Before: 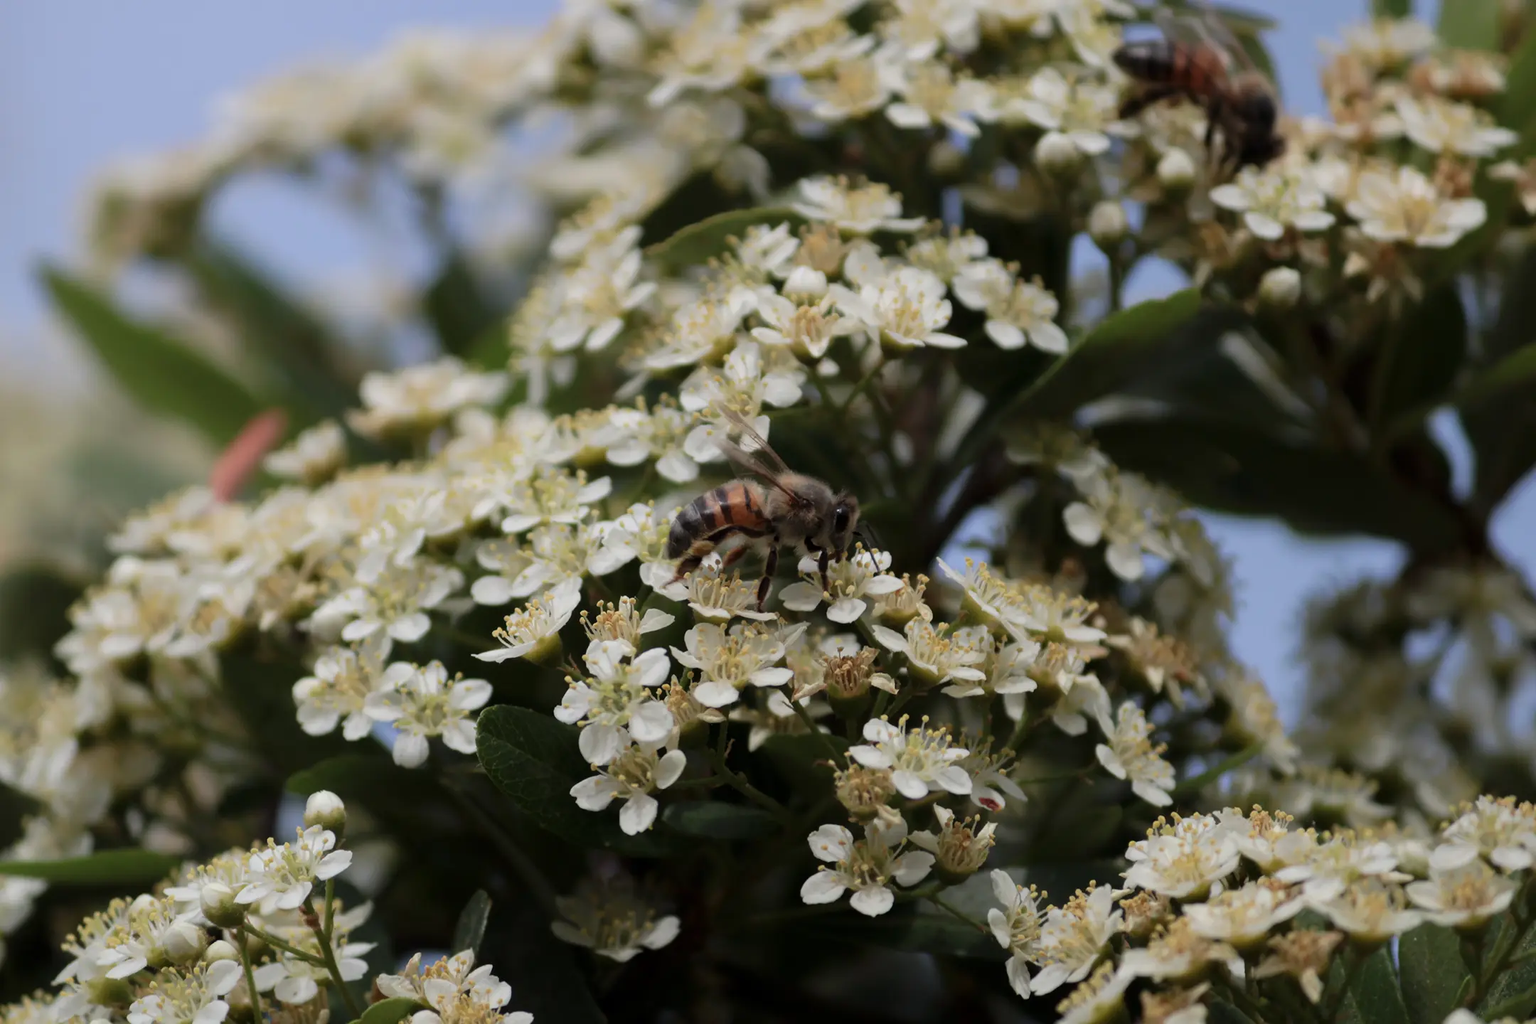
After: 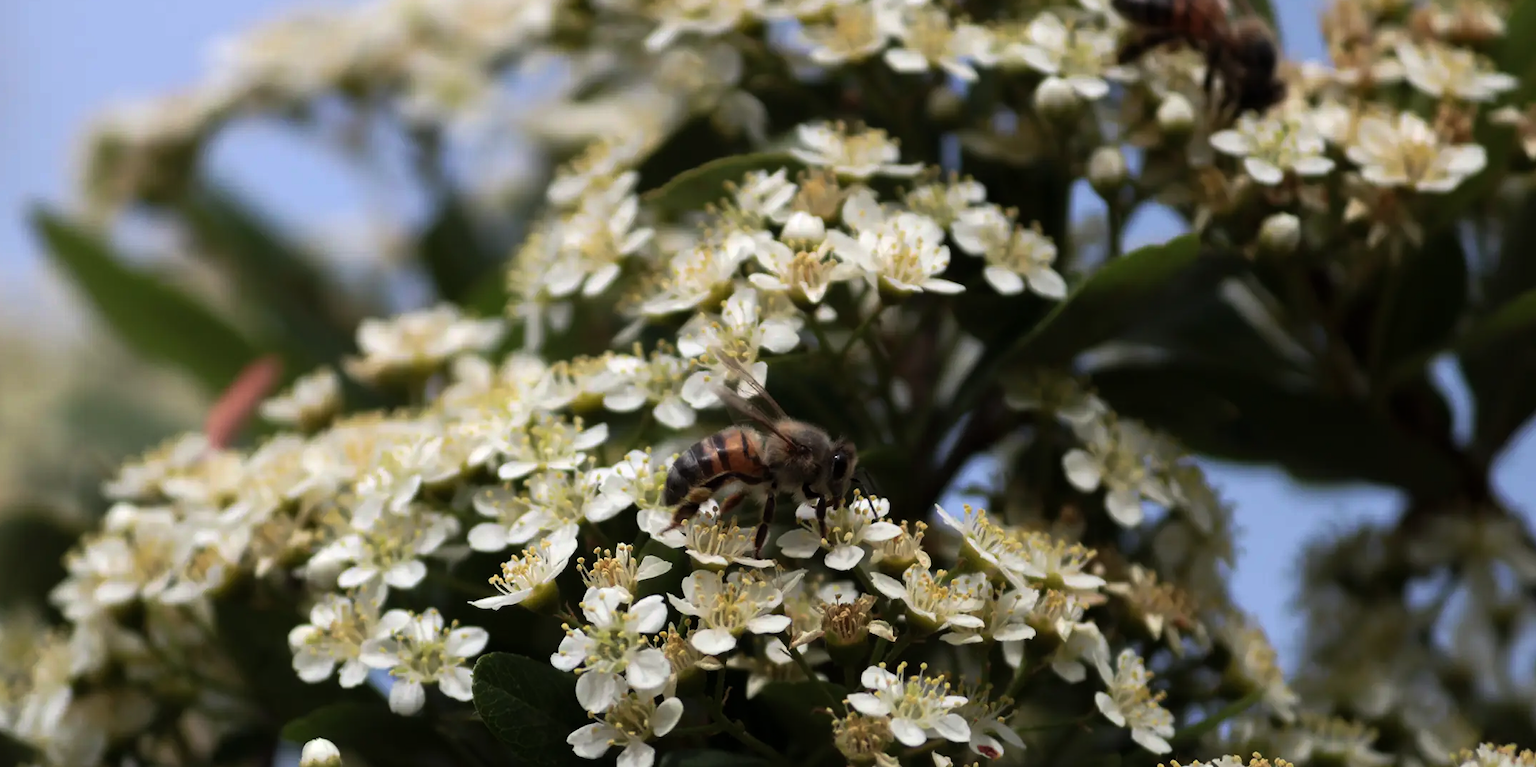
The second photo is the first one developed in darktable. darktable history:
crop: left 0.387%, top 5.469%, bottom 19.809%
color balance rgb: perceptual brilliance grading › highlights 14.29%, perceptual brilliance grading › mid-tones -5.92%, perceptual brilliance grading › shadows -26.83%, global vibrance 31.18%
